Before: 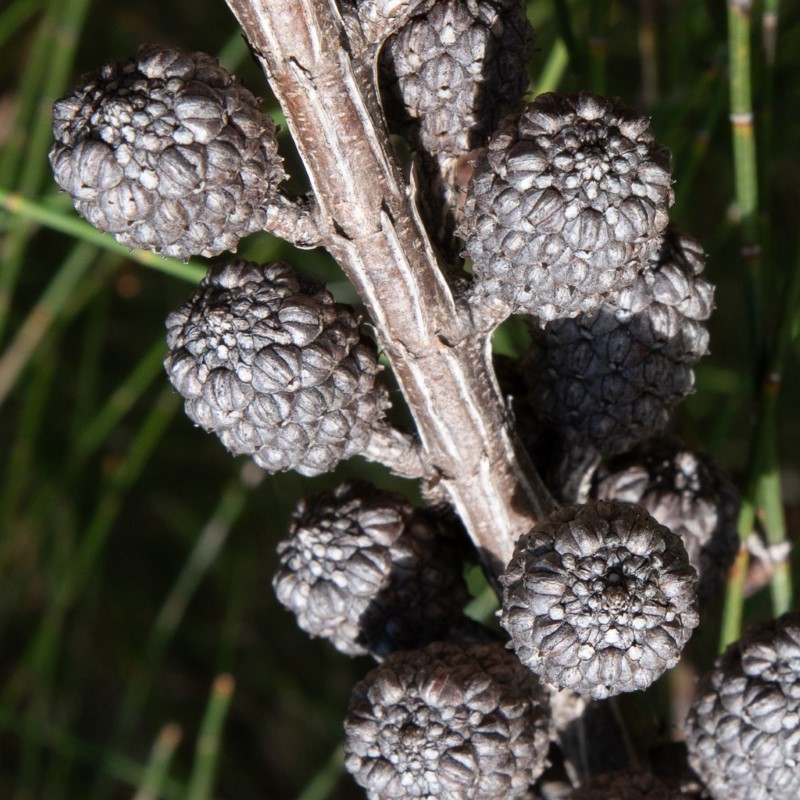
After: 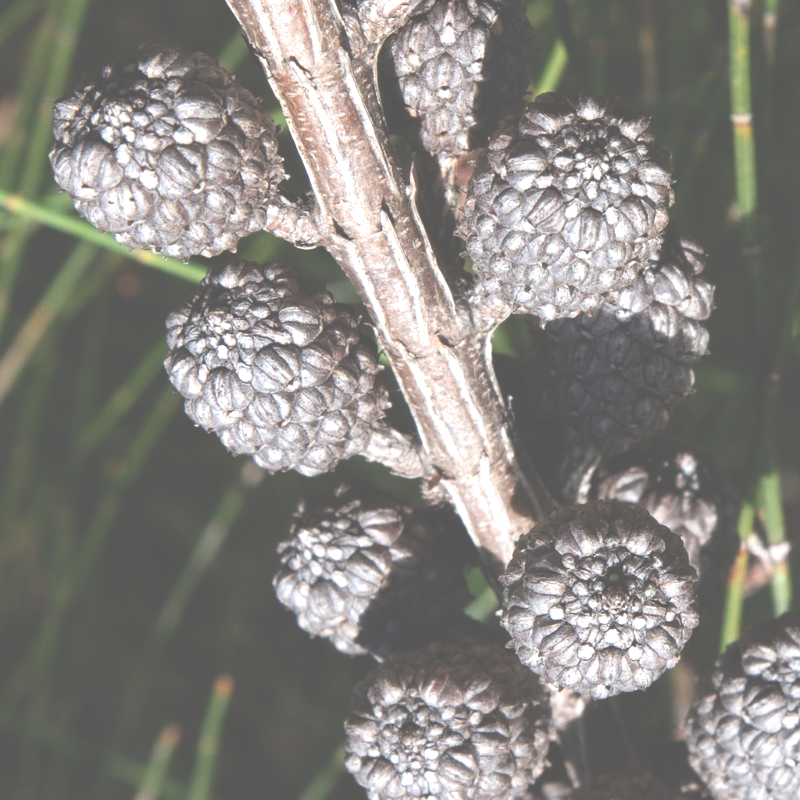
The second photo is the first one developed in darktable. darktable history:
tone equalizer: on, module defaults
exposure: black level correction -0.071, exposure 0.5 EV, compensate highlight preservation false
